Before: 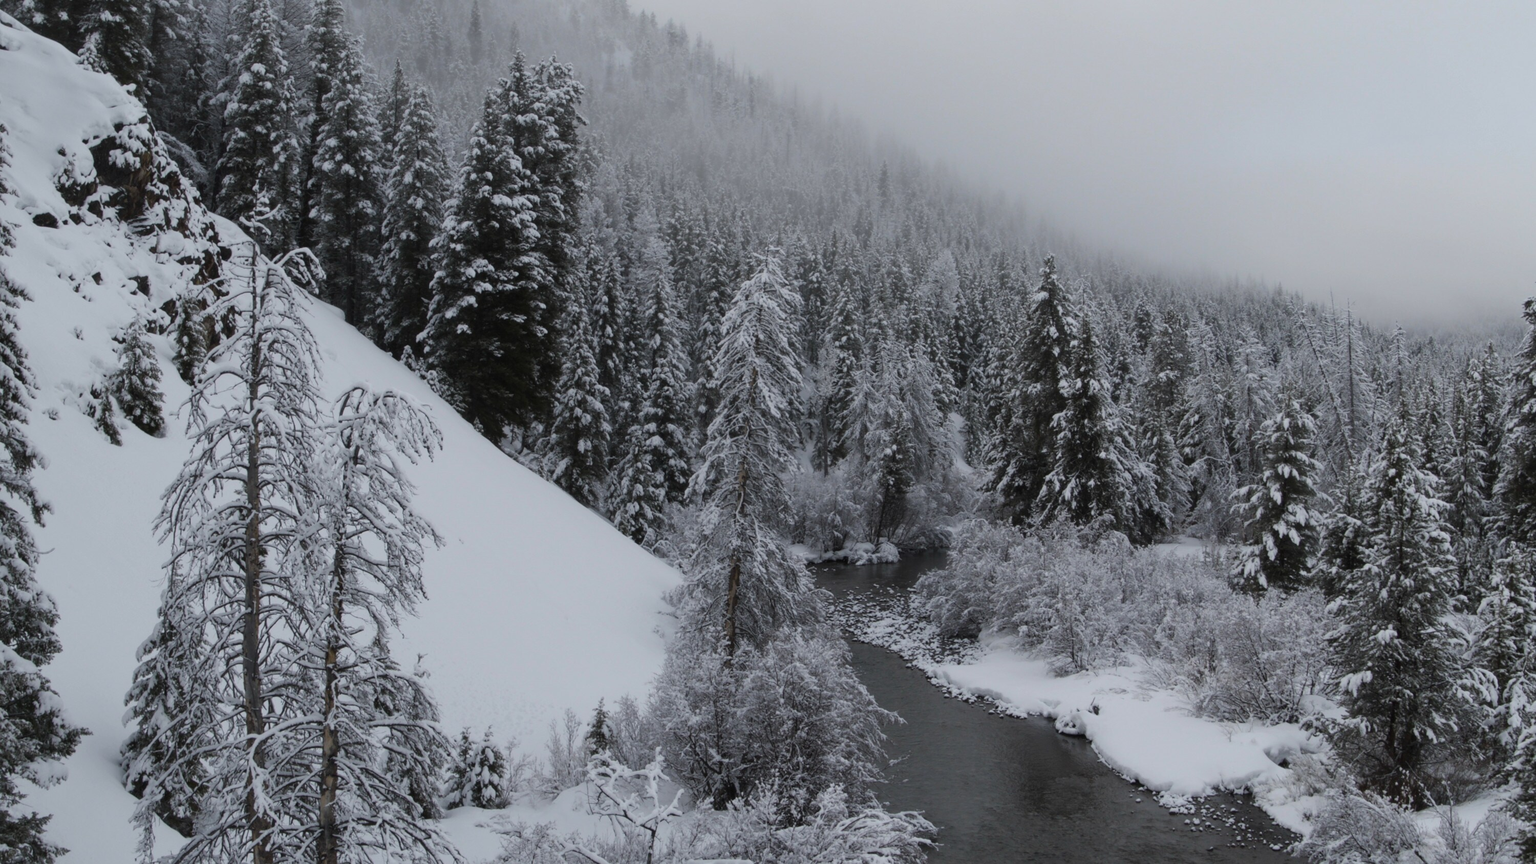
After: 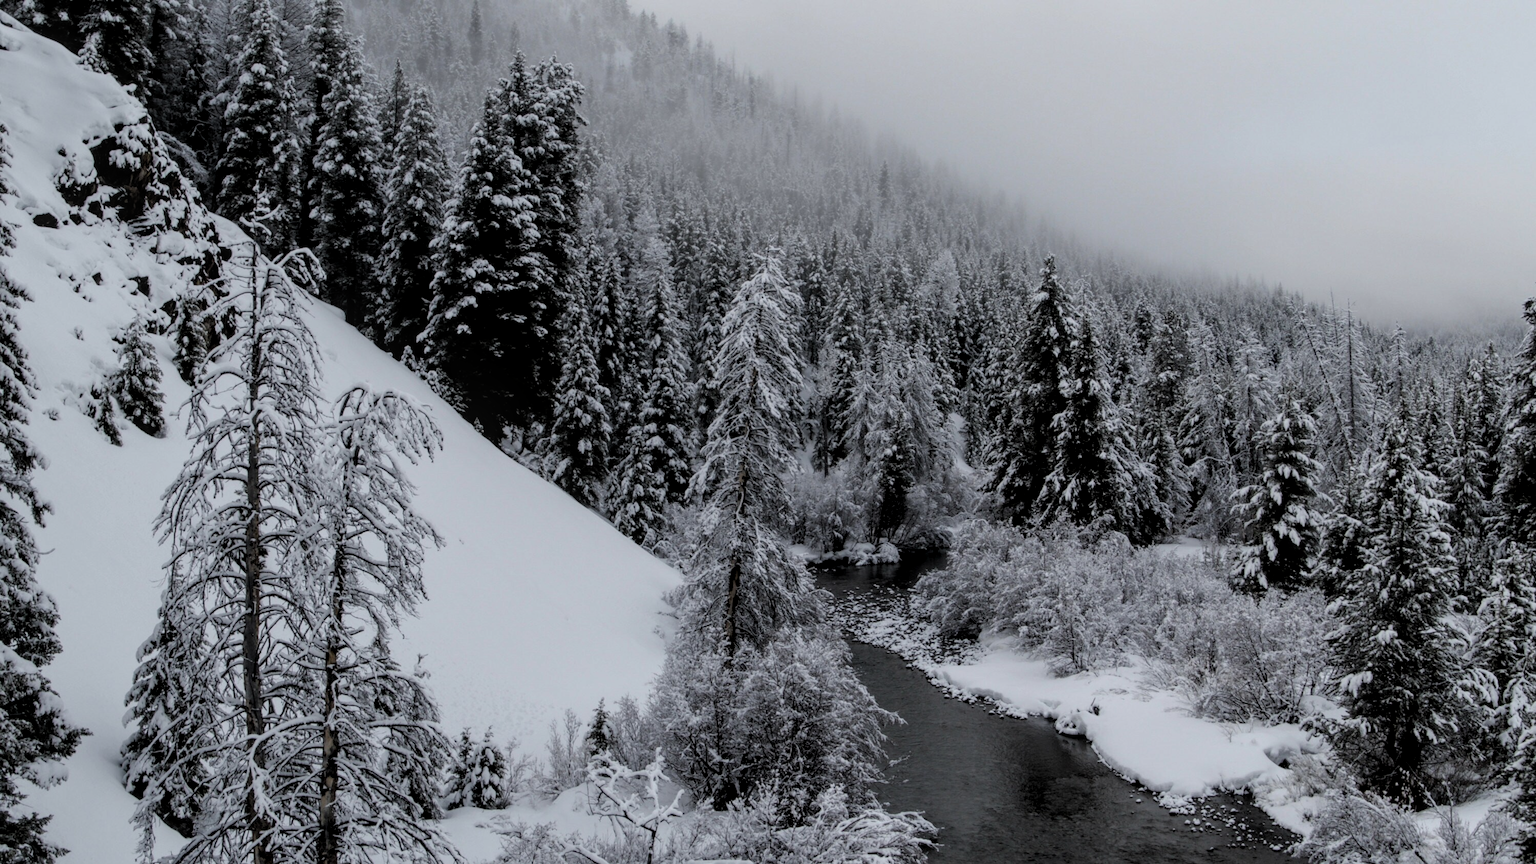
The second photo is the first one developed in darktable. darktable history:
color zones: curves: ch1 [(0.25, 0.61) (0.75, 0.248)], mix -94.83%
filmic rgb: black relative exposure -4.9 EV, white relative exposure 2.83 EV, hardness 3.69
local contrast: on, module defaults
